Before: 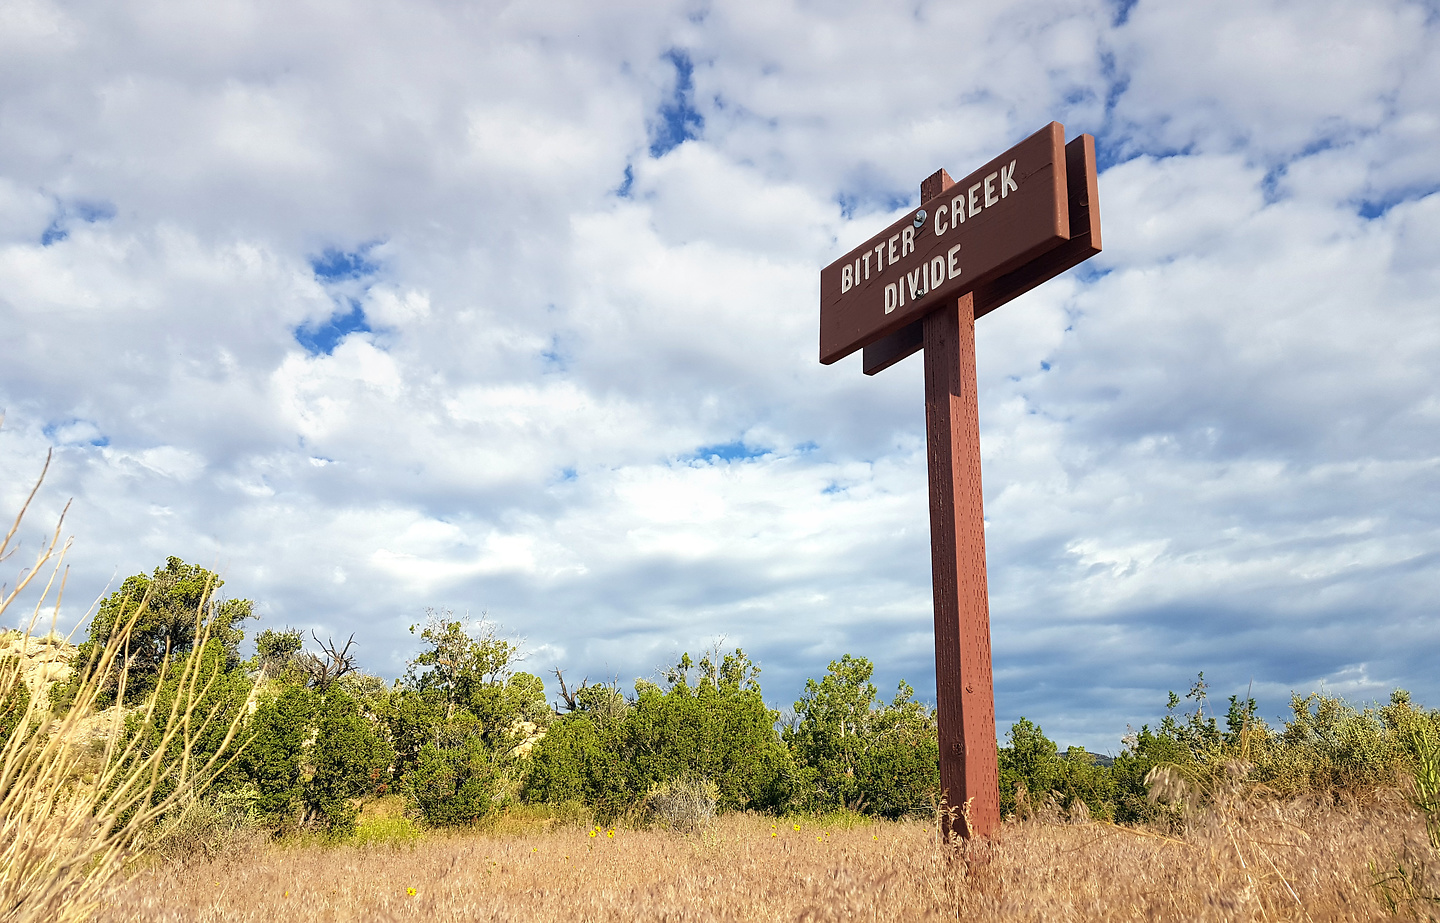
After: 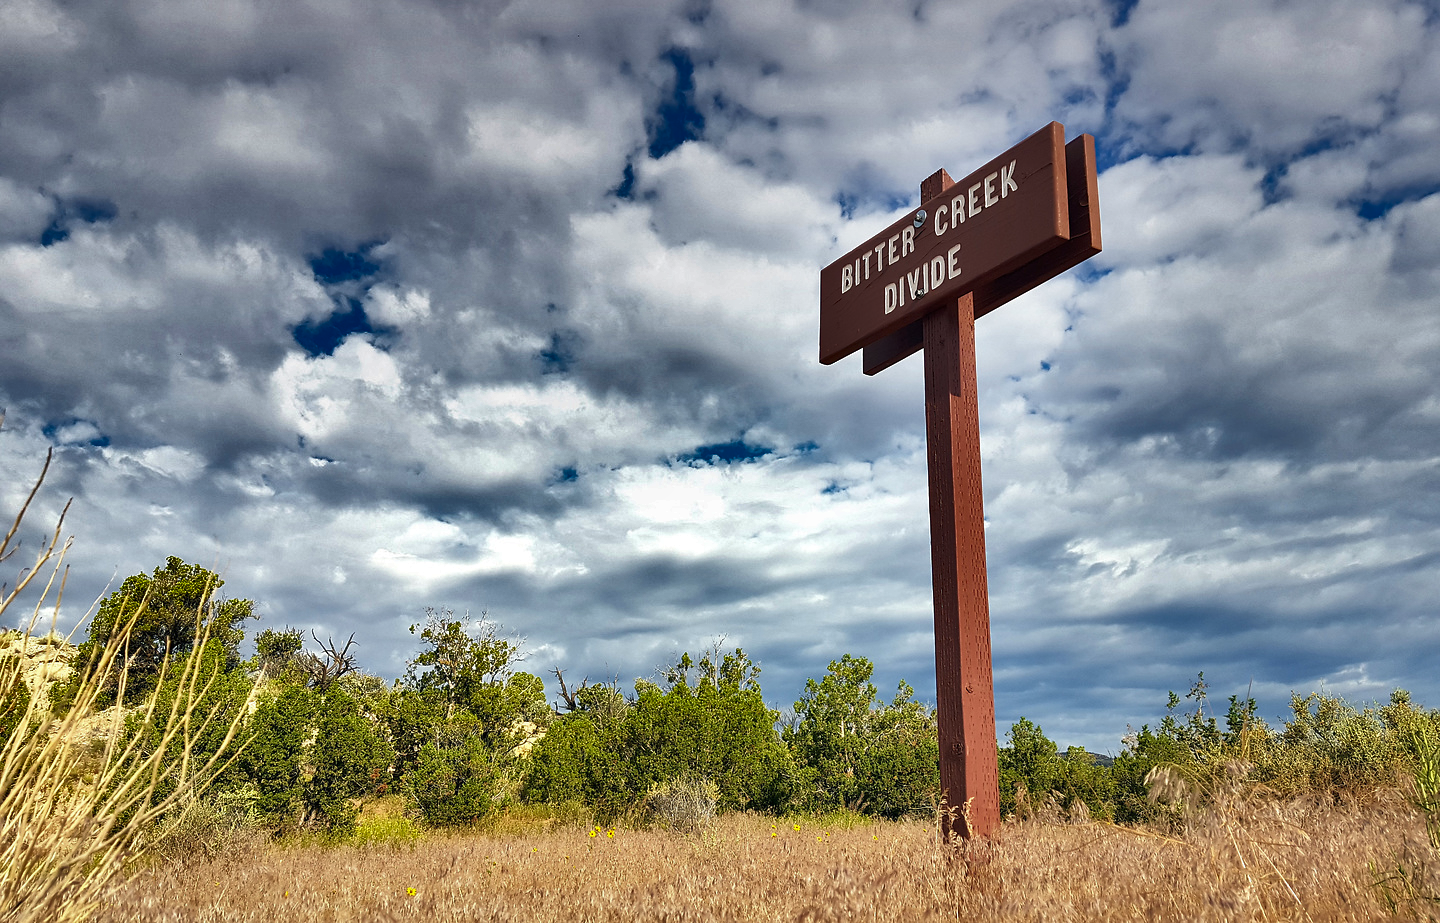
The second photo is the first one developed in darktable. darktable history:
shadows and highlights: shadows 20.84, highlights -82.63, soften with gaussian
